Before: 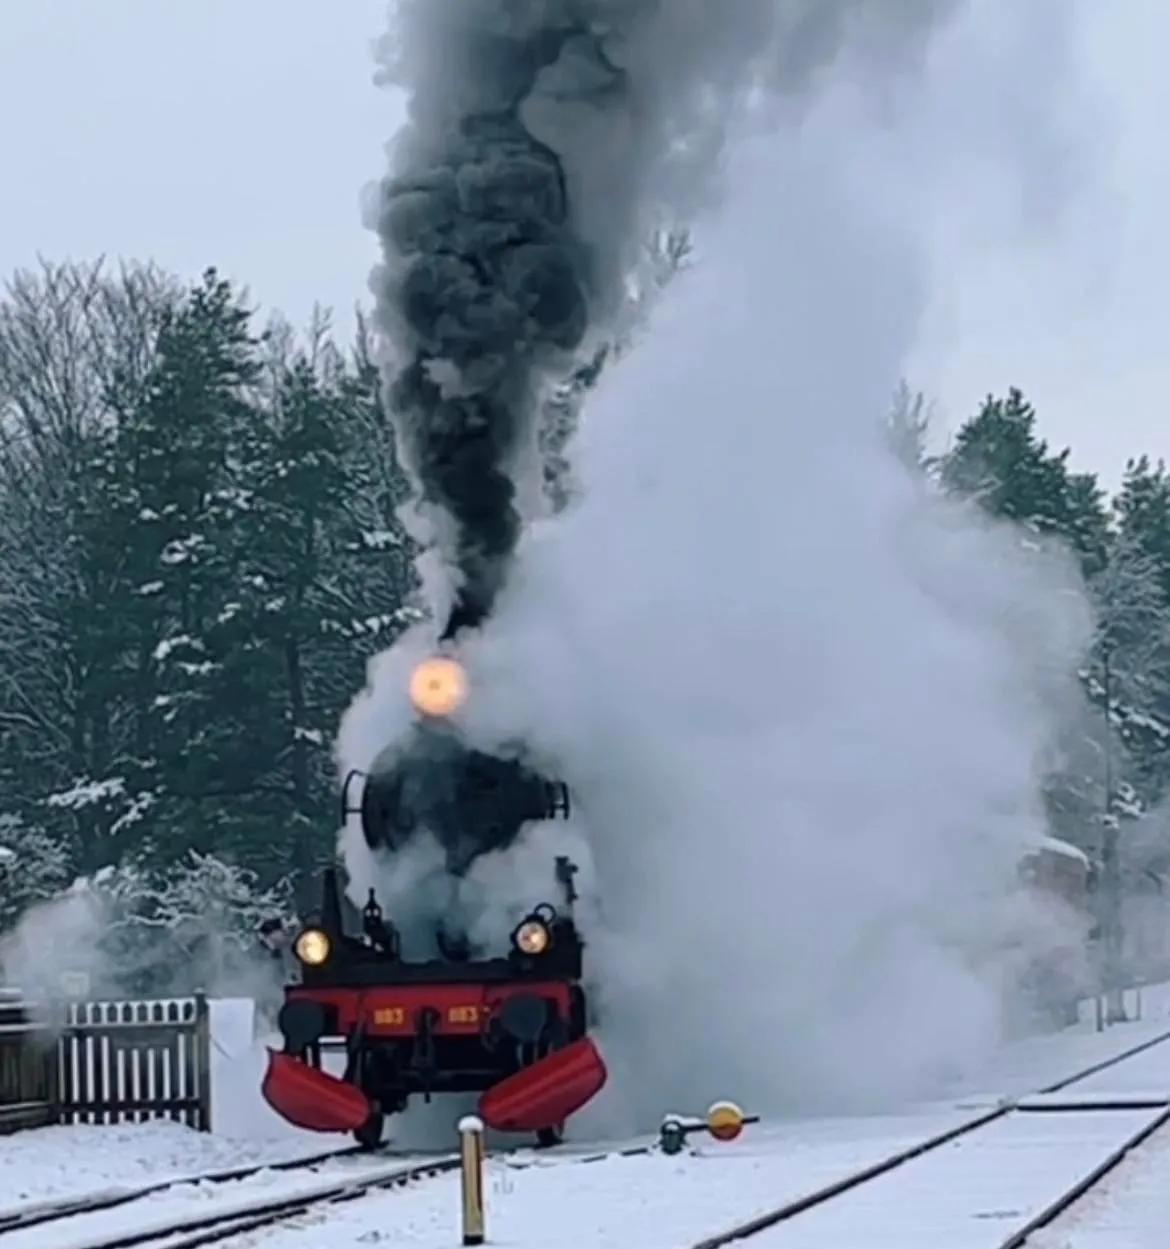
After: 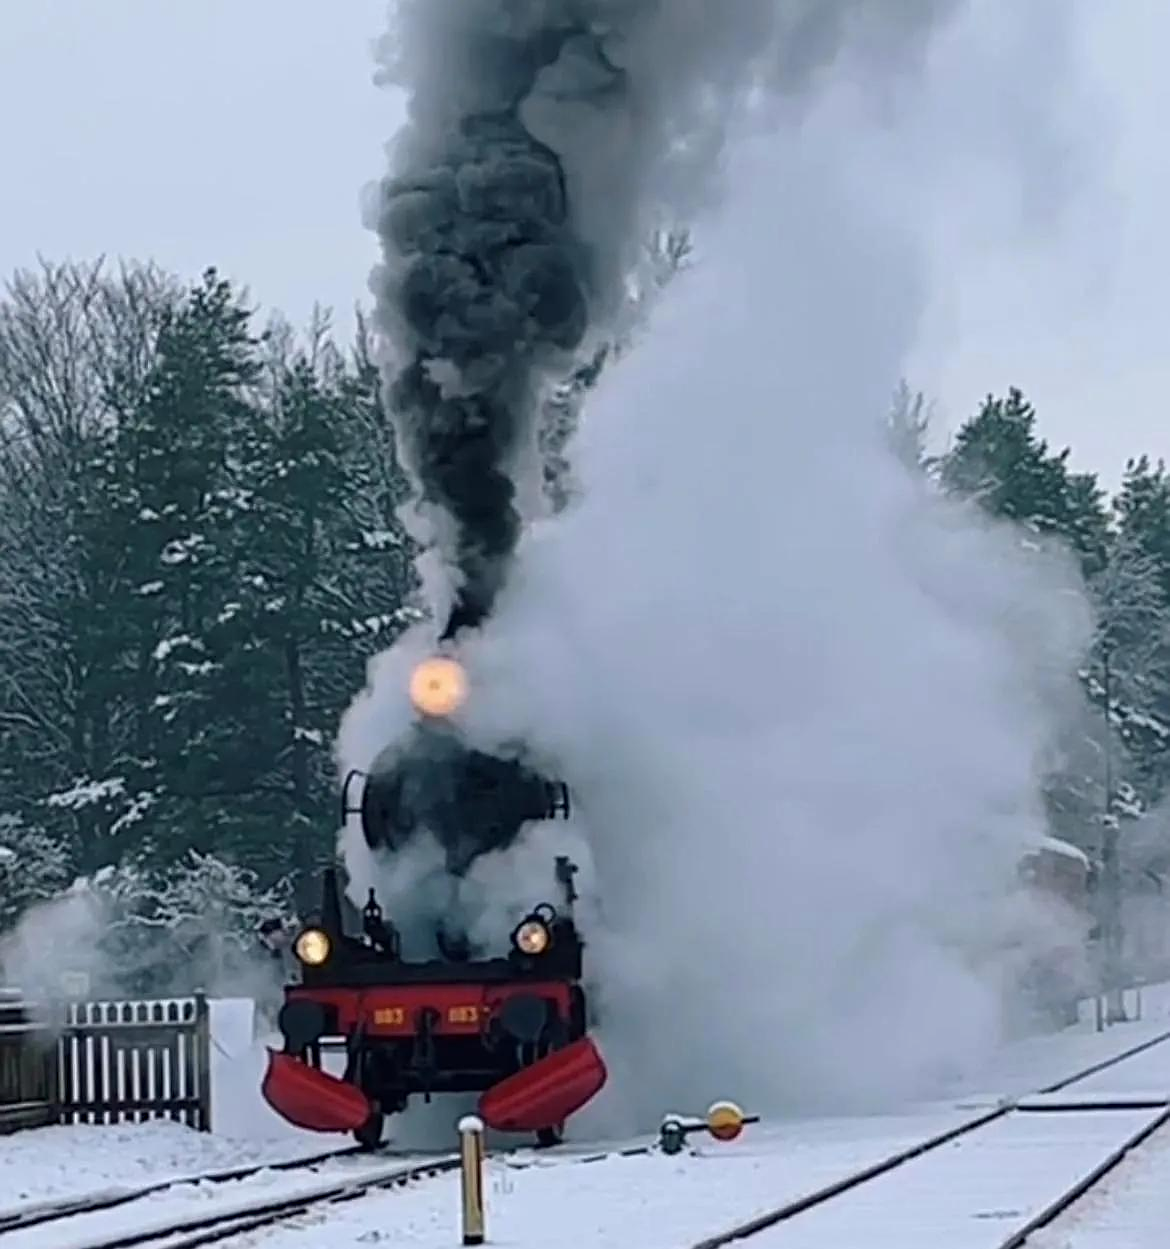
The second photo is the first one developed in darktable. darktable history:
sharpen: on, module defaults
exposure: exposure -0.04 EV, compensate exposure bias true, compensate highlight preservation false
